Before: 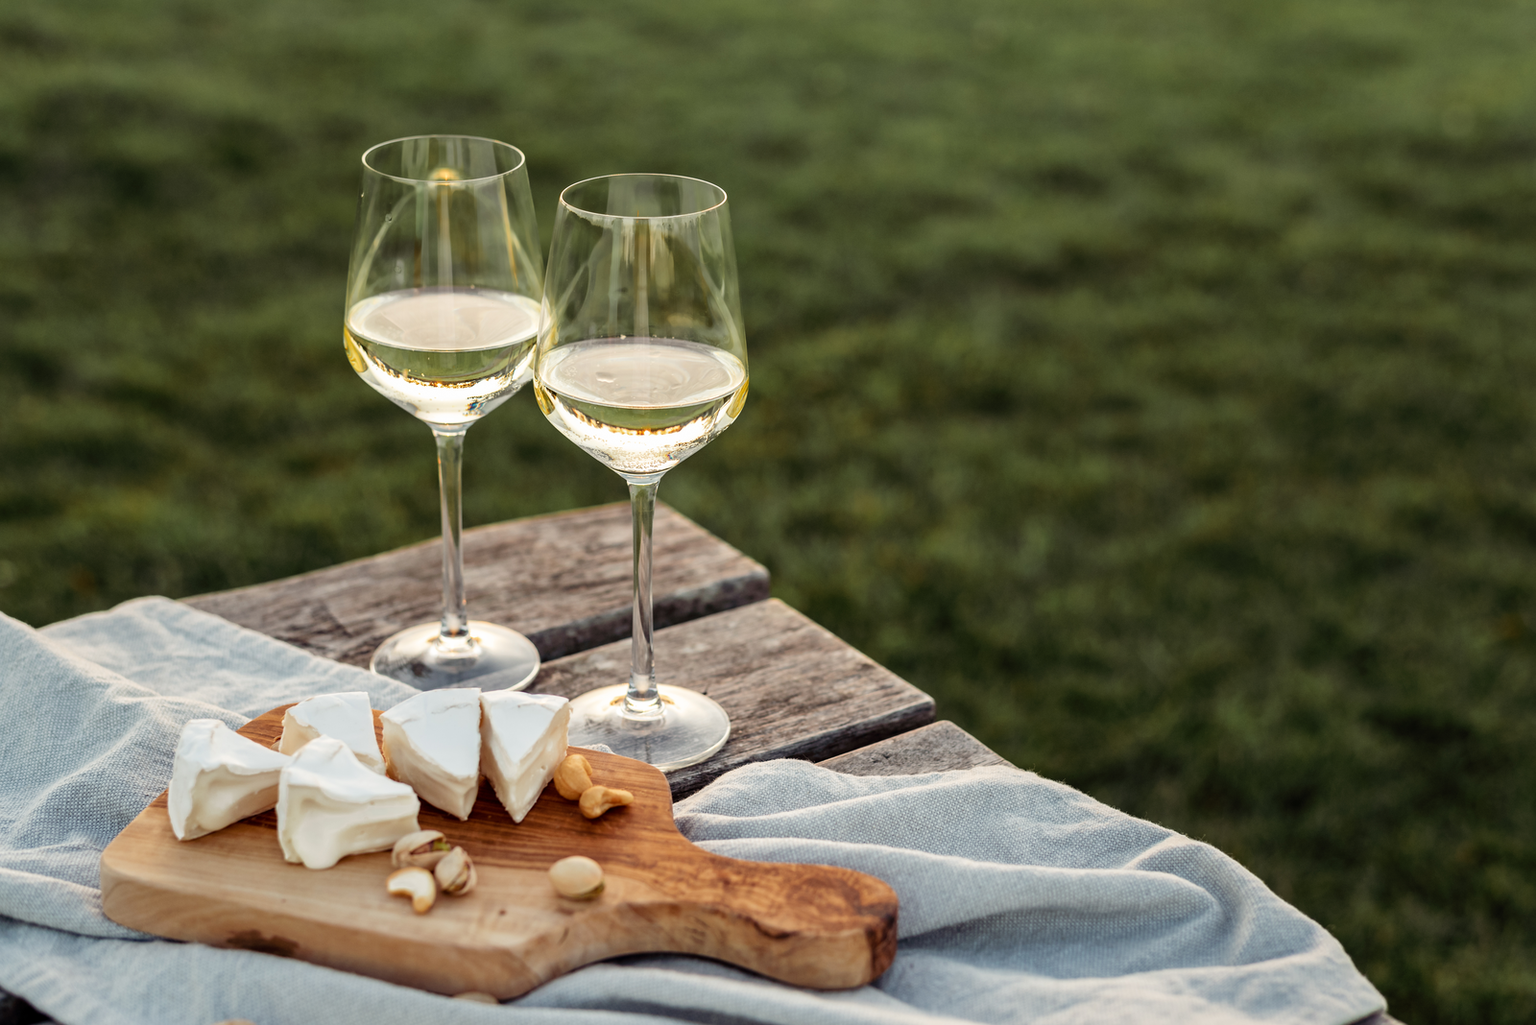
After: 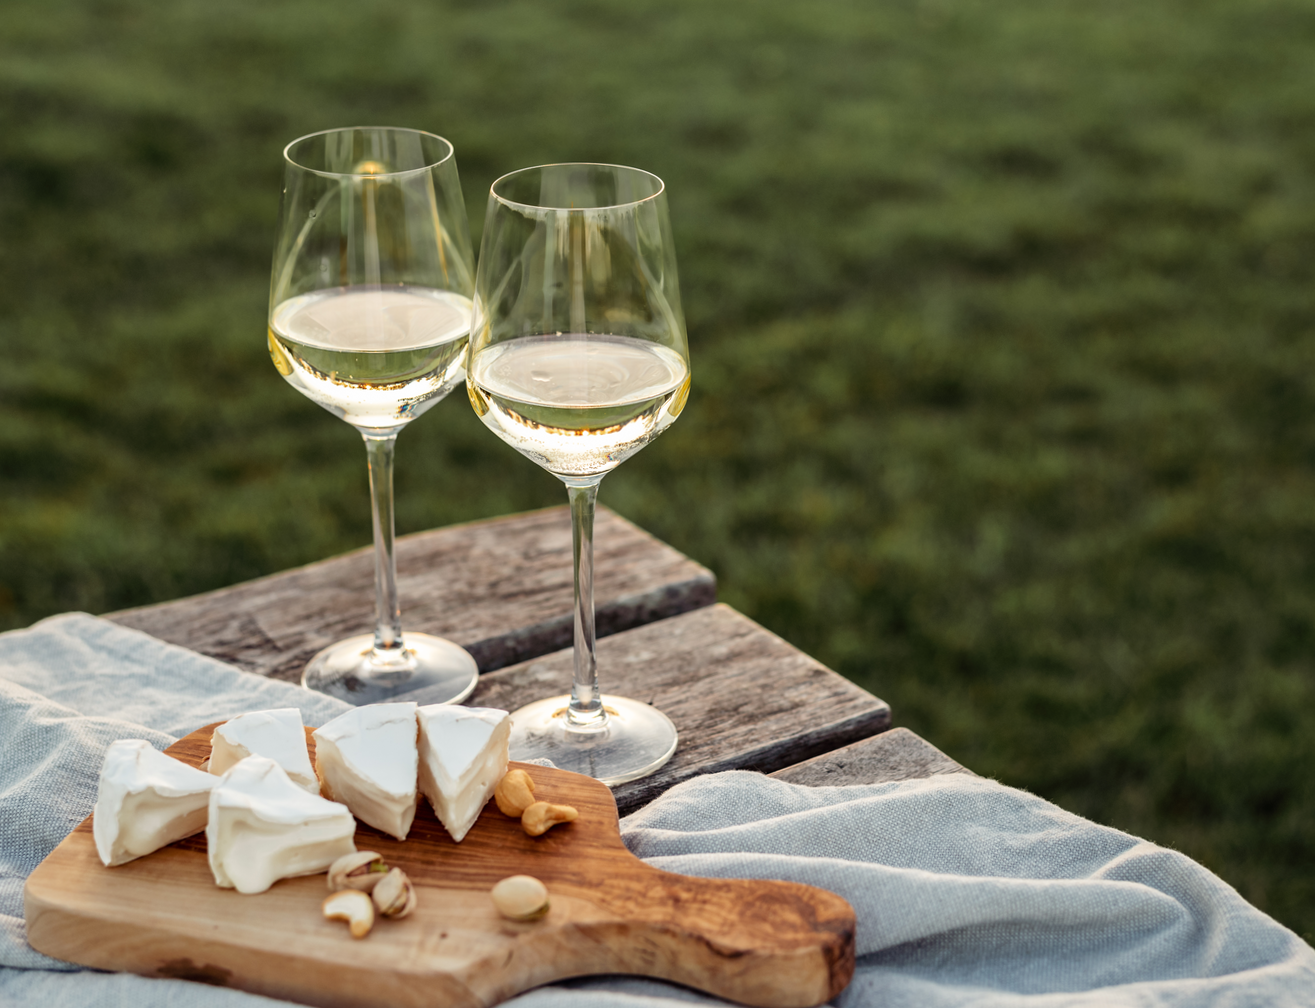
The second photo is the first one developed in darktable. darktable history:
crop and rotate: angle 1°, left 4.281%, top 0.642%, right 11.383%, bottom 2.486%
